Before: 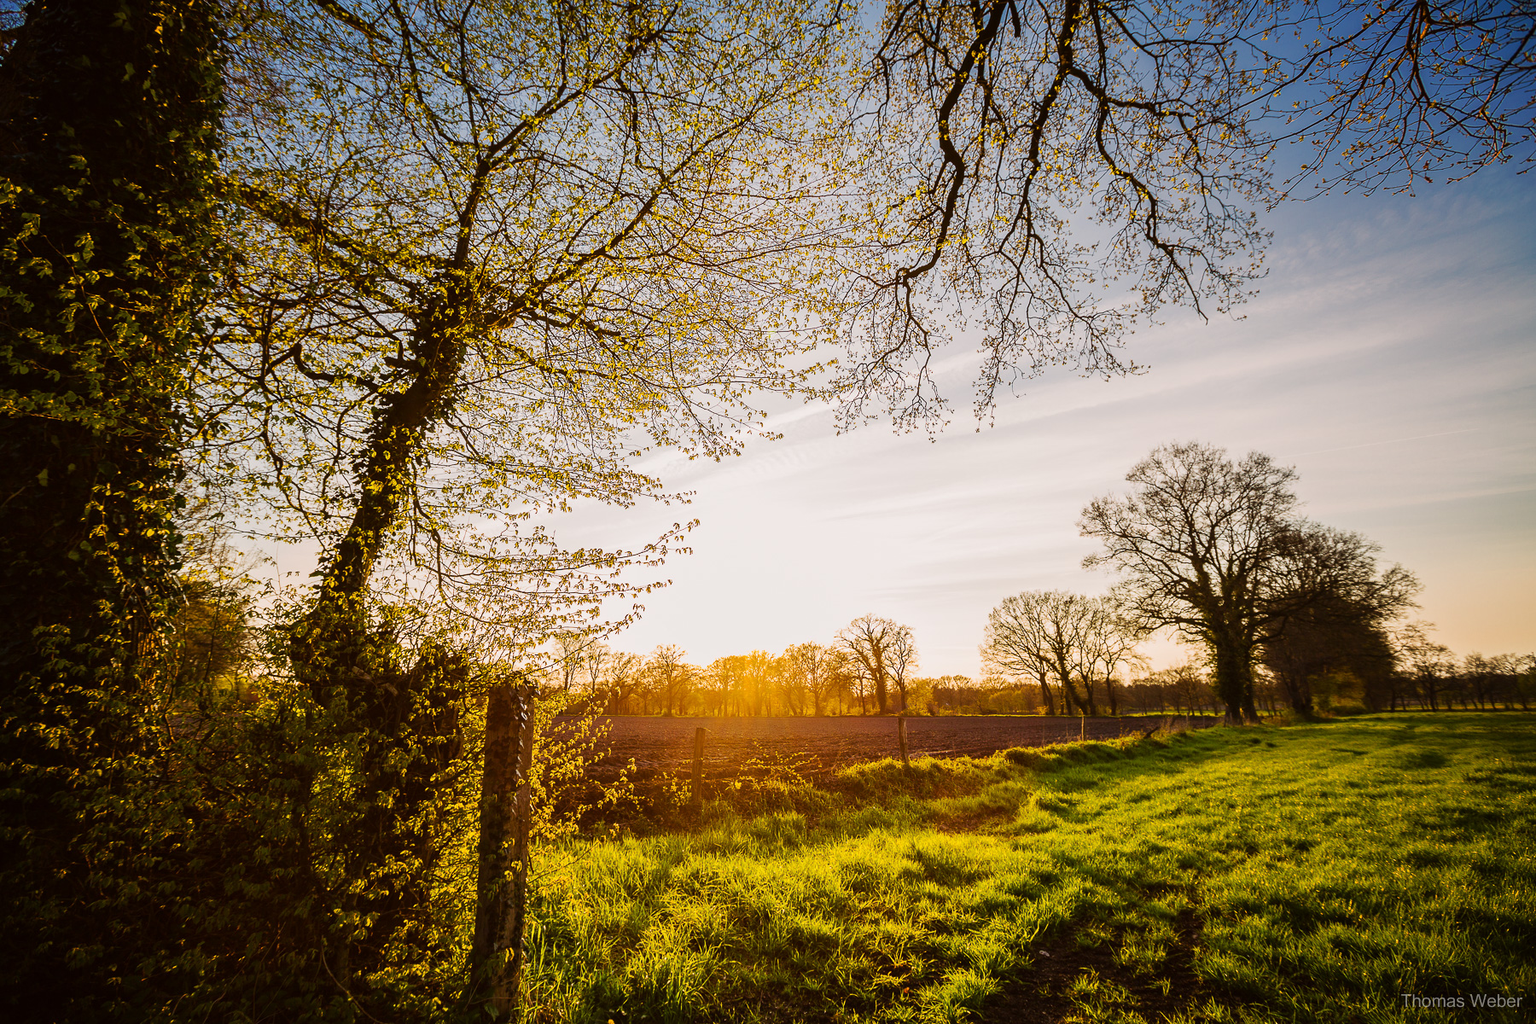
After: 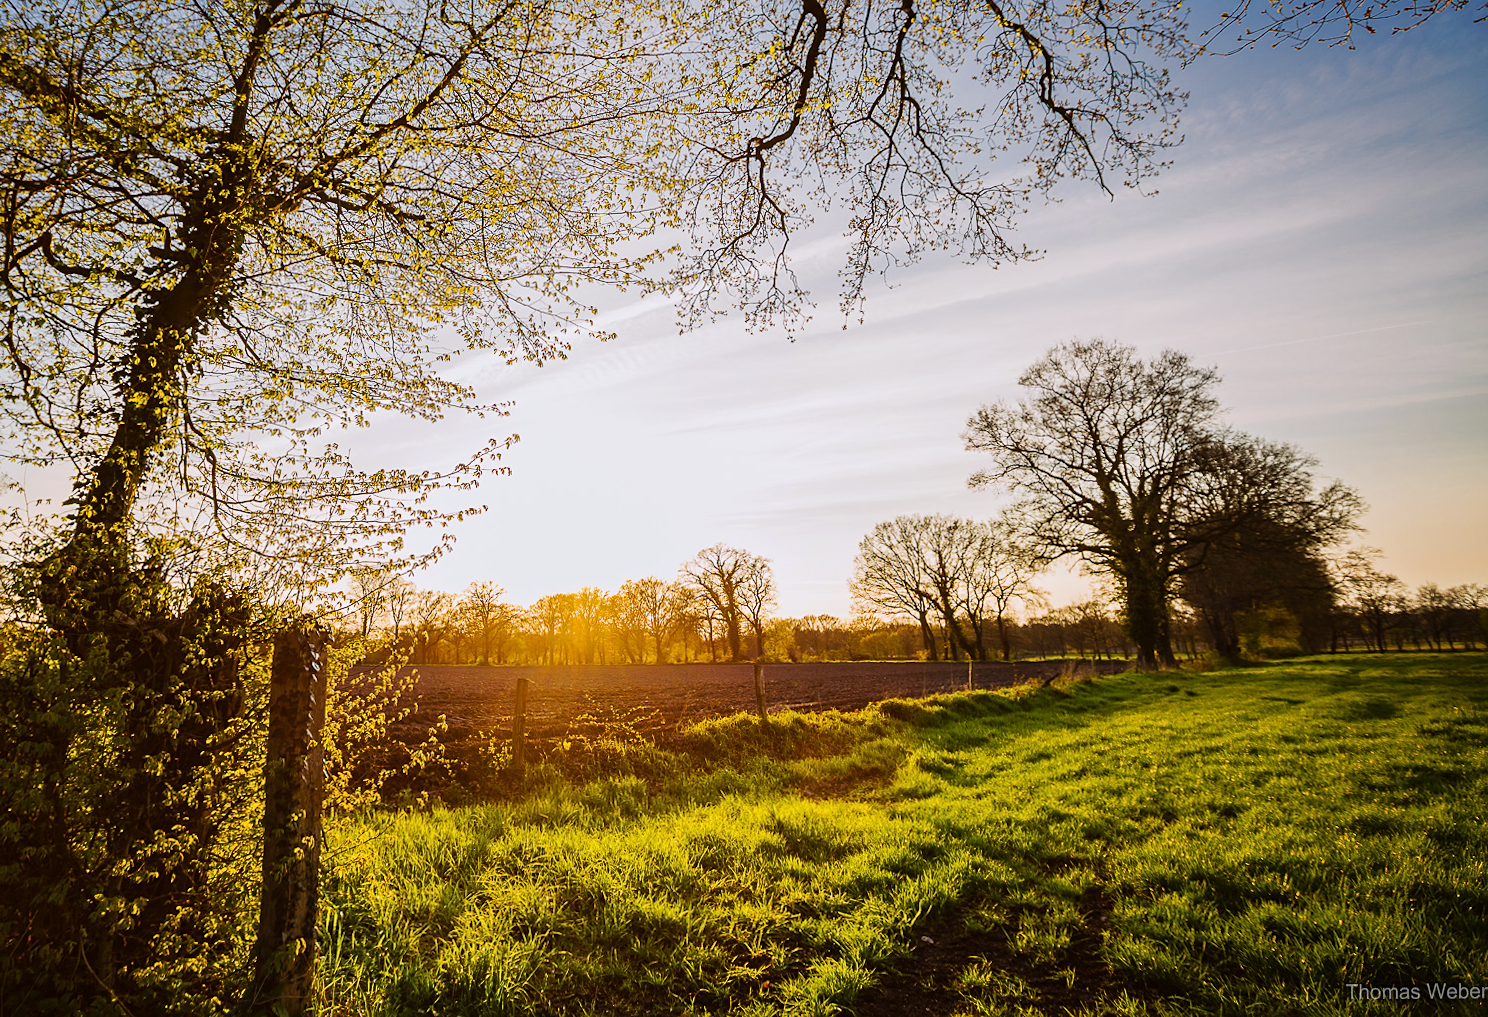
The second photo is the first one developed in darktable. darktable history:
rotate and perspective: rotation -0.45°, automatic cropping original format, crop left 0.008, crop right 0.992, crop top 0.012, crop bottom 0.988
crop: left 16.315%, top 14.246%
white balance: red 0.976, blue 1.04
sharpen: amount 0.2
